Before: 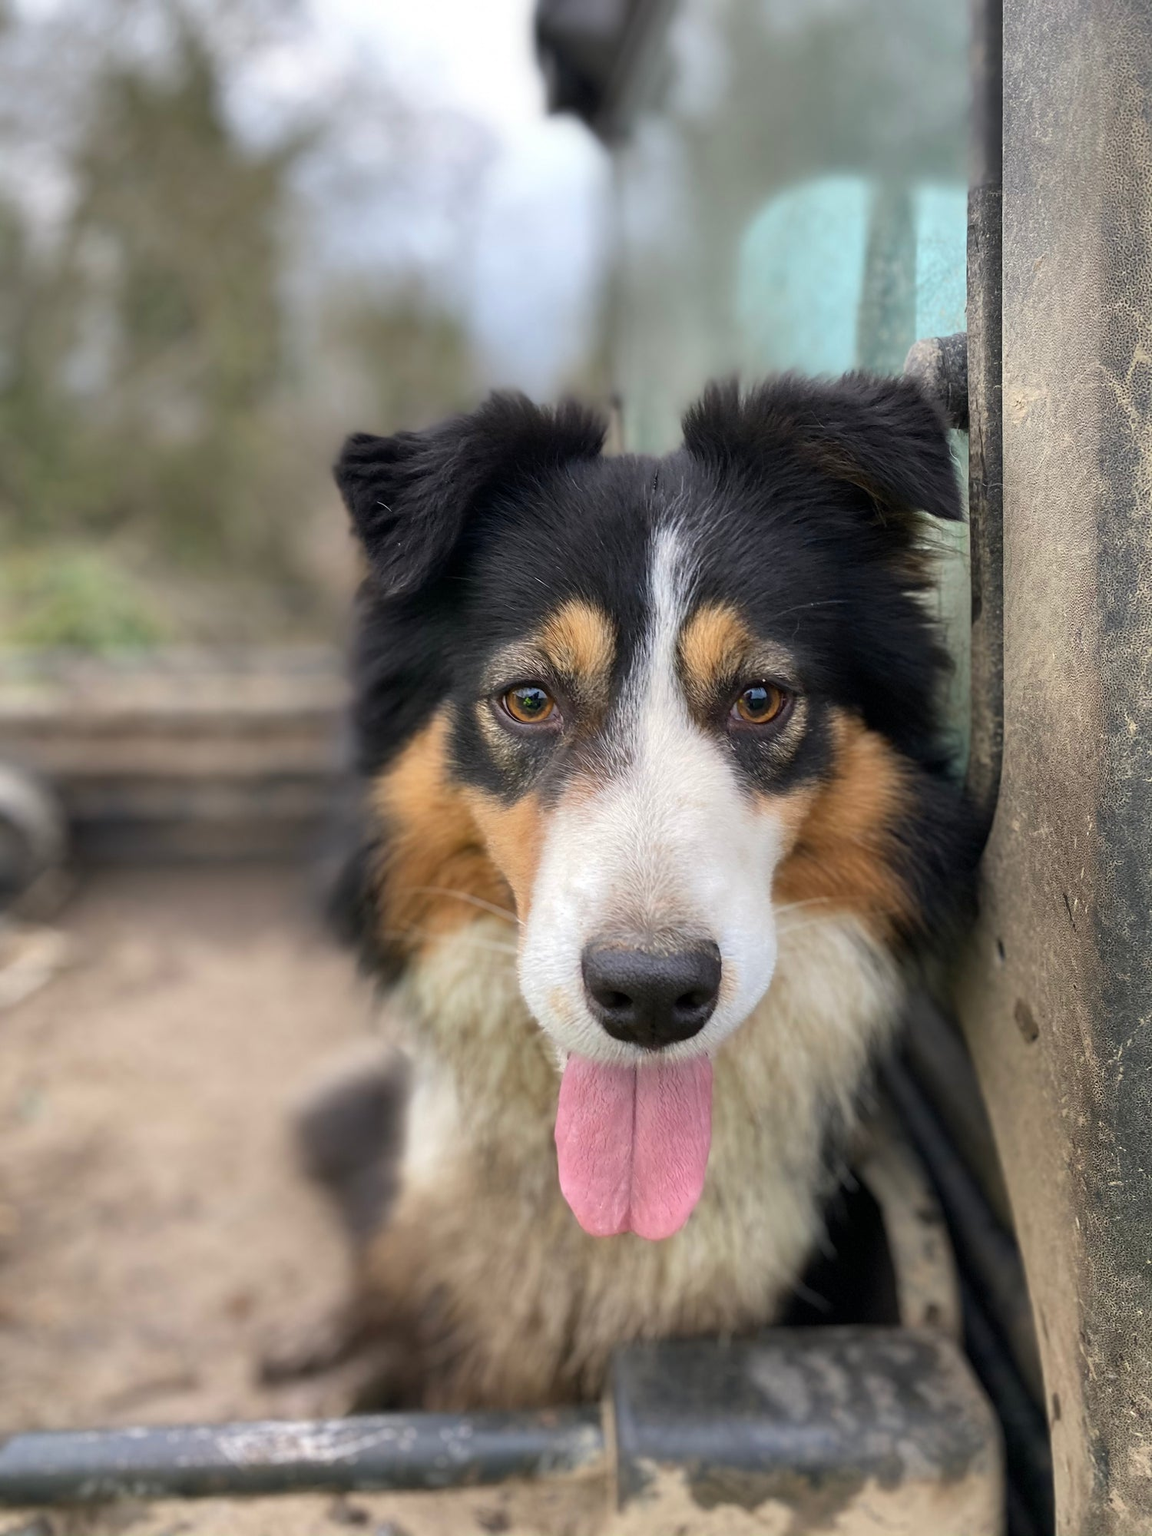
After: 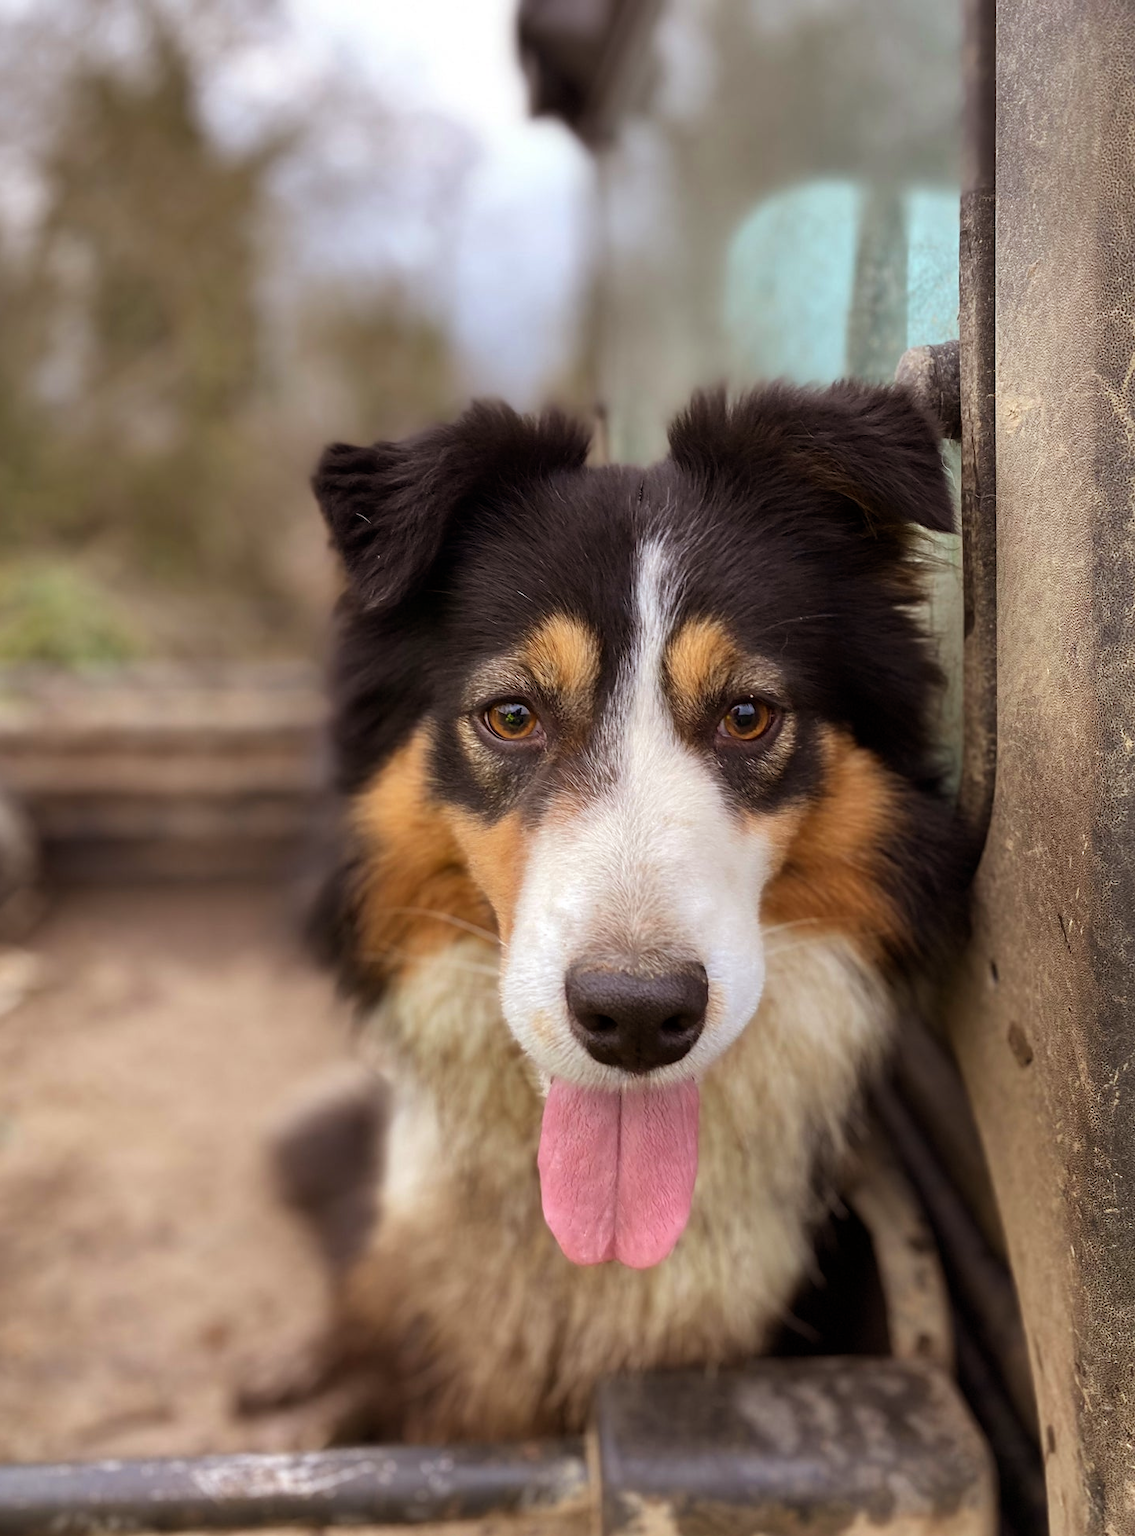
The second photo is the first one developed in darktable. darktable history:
rgb levels: mode RGB, independent channels, levels [[0, 0.5, 1], [0, 0.521, 1], [0, 0.536, 1]]
crop and rotate: left 2.536%, right 1.107%, bottom 2.246%
levels: mode automatic, gray 50.8%
